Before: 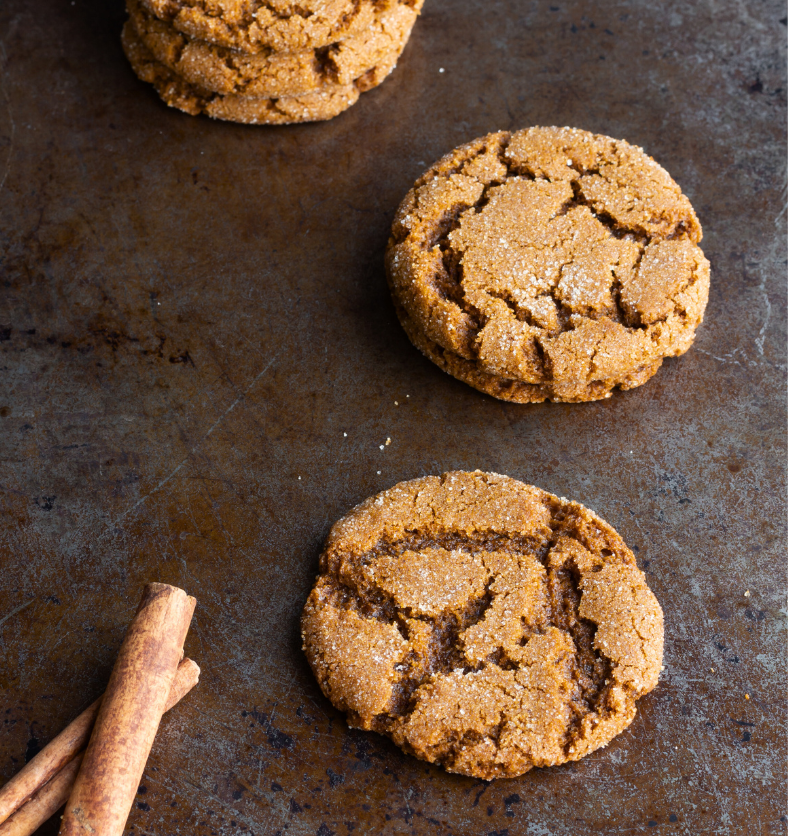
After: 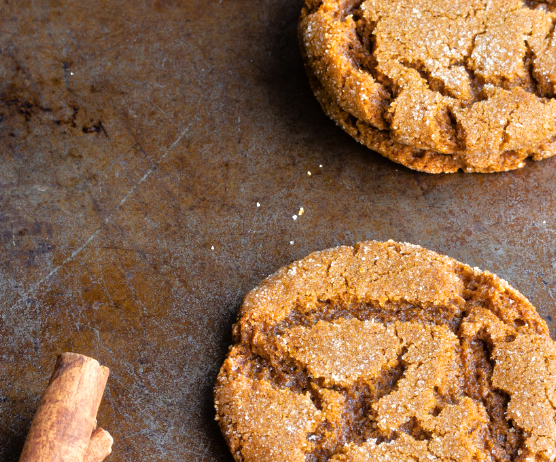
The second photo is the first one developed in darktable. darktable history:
tone equalizer: -7 EV 0.15 EV, -6 EV 0.6 EV, -5 EV 1.15 EV, -4 EV 1.33 EV, -3 EV 1.15 EV, -2 EV 0.6 EV, -1 EV 0.15 EV, mask exposure compensation -0.5 EV
crop: left 11.123%, top 27.61%, right 18.3%, bottom 17.034%
